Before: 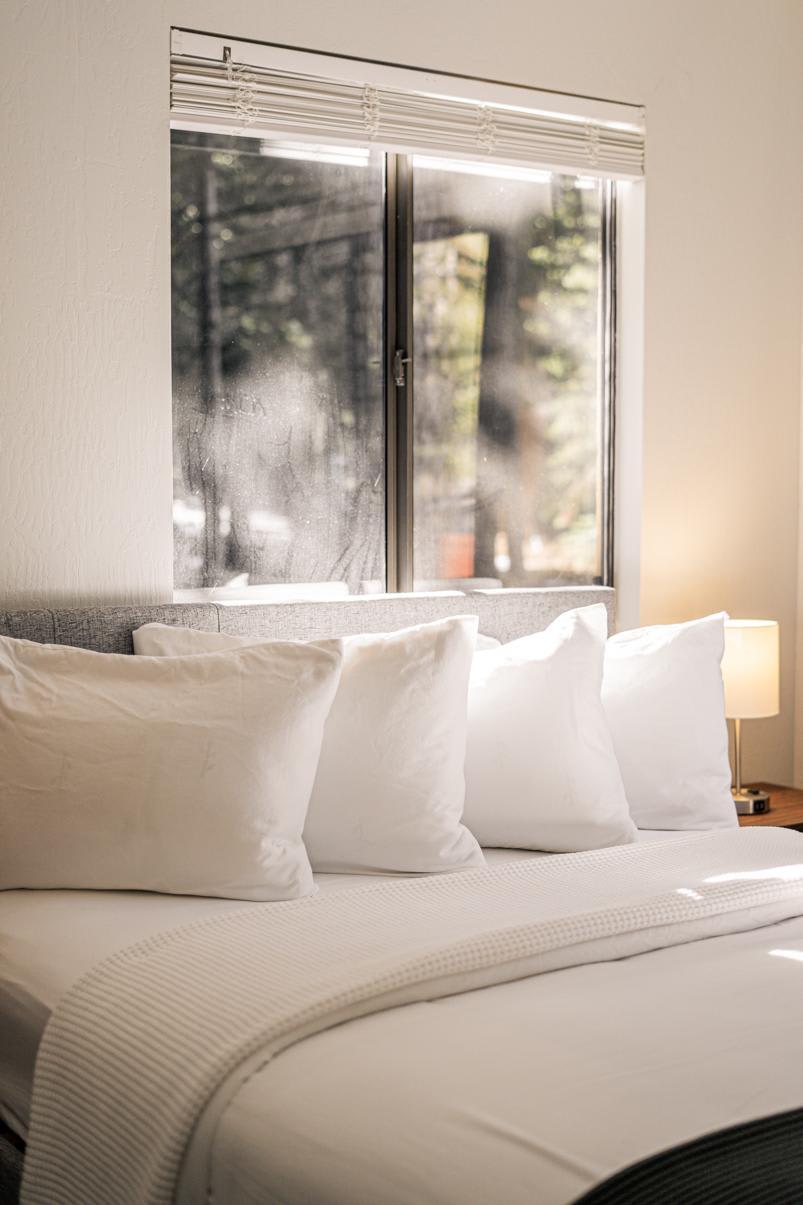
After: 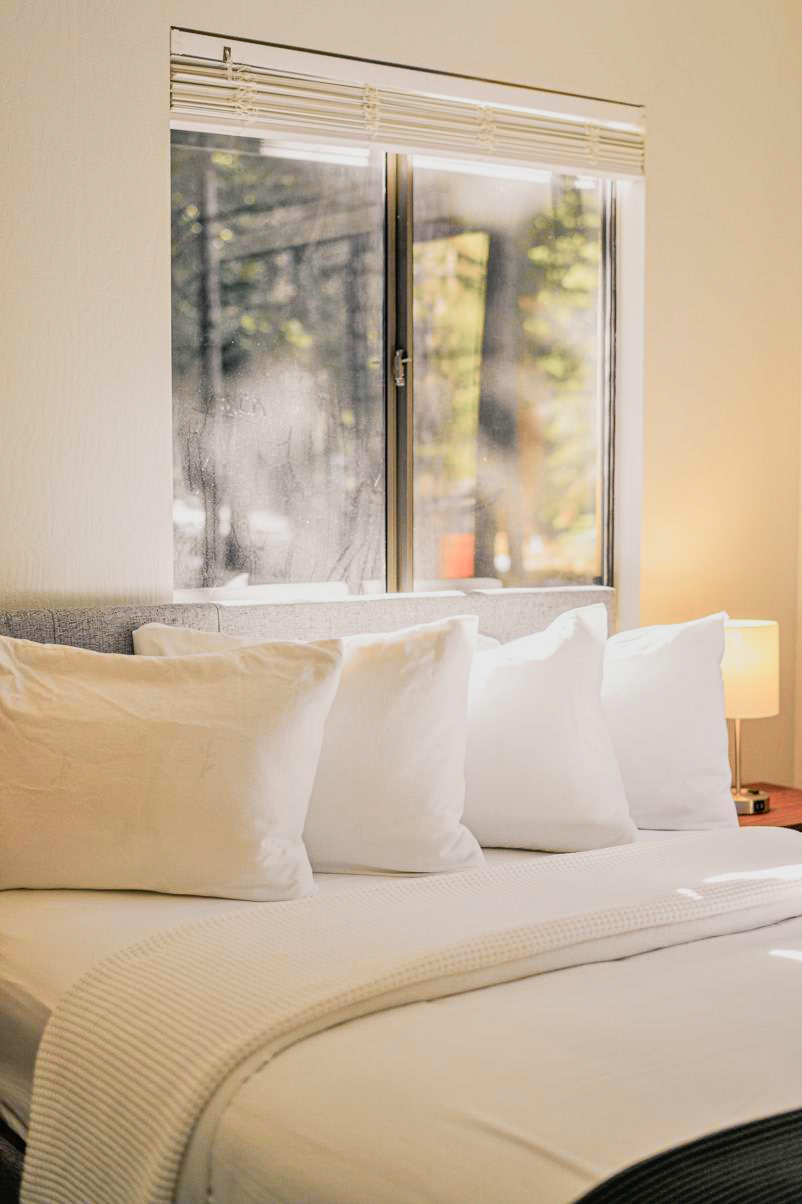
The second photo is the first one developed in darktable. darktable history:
tone curve: curves: ch0 [(0, 0.018) (0.036, 0.038) (0.15, 0.131) (0.27, 0.247) (0.528, 0.554) (0.761, 0.761) (1, 0.919)]; ch1 [(0, 0) (0.179, 0.173) (0.322, 0.32) (0.429, 0.431) (0.502, 0.5) (0.519, 0.522) (0.562, 0.588) (0.625, 0.67) (0.711, 0.745) (1, 1)]; ch2 [(0, 0) (0.29, 0.295) (0.404, 0.436) (0.497, 0.499) (0.521, 0.523) (0.561, 0.605) (0.657, 0.655) (0.712, 0.764) (1, 1)], color space Lab, independent channels, preserve colors none
tone equalizer: -7 EV 0.15 EV, -6 EV 0.6 EV, -5 EV 1.15 EV, -4 EV 1.33 EV, -3 EV 1.15 EV, -2 EV 0.6 EV, -1 EV 0.15 EV, mask exposure compensation -0.5 EV
